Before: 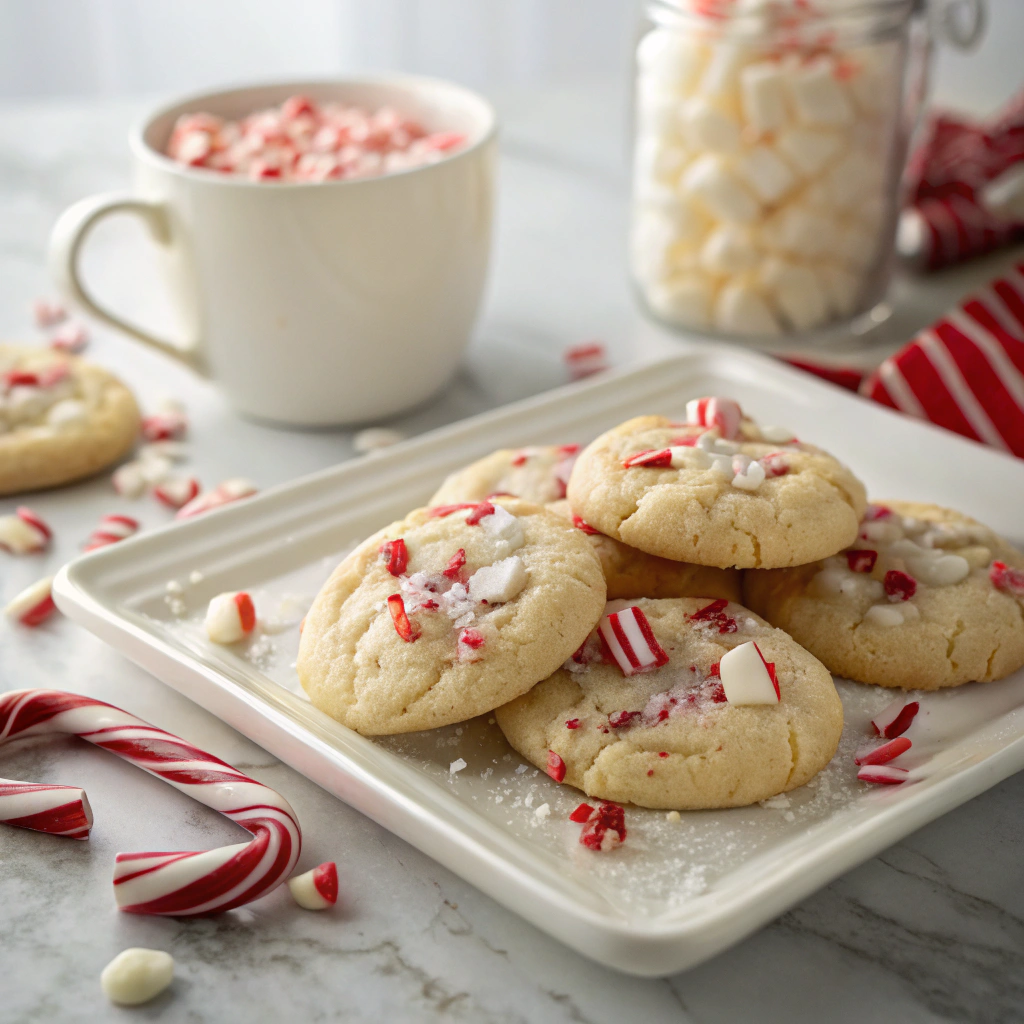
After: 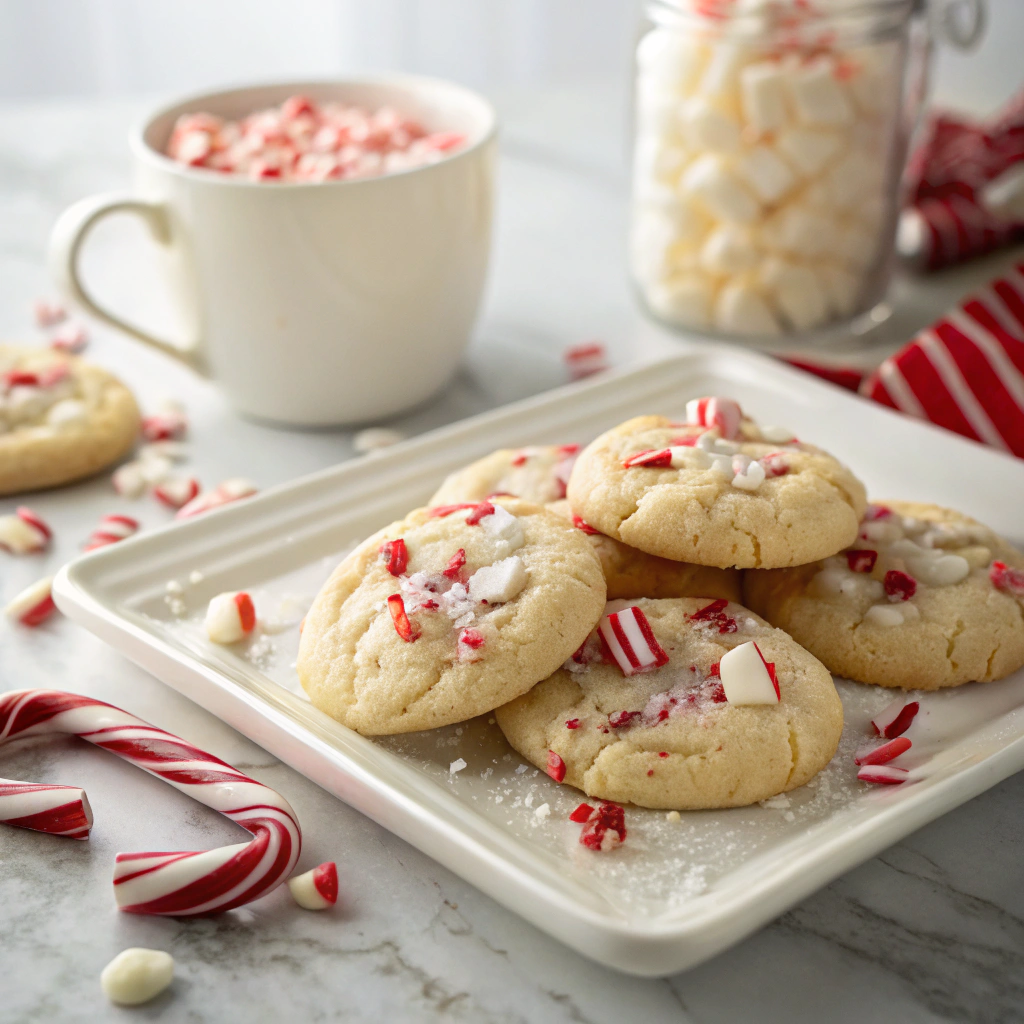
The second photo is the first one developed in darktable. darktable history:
tone curve: curves: ch0 [(0, 0) (0.003, 0.003) (0.011, 0.012) (0.025, 0.026) (0.044, 0.046) (0.069, 0.072) (0.1, 0.104) (0.136, 0.141) (0.177, 0.184) (0.224, 0.233) (0.277, 0.288) (0.335, 0.348) (0.399, 0.414) (0.468, 0.486) (0.543, 0.564) (0.623, 0.647) (0.709, 0.736) (0.801, 0.831) (0.898, 0.921) (1, 1)], preserve colors none
tone equalizer: -8 EV -0.55 EV
